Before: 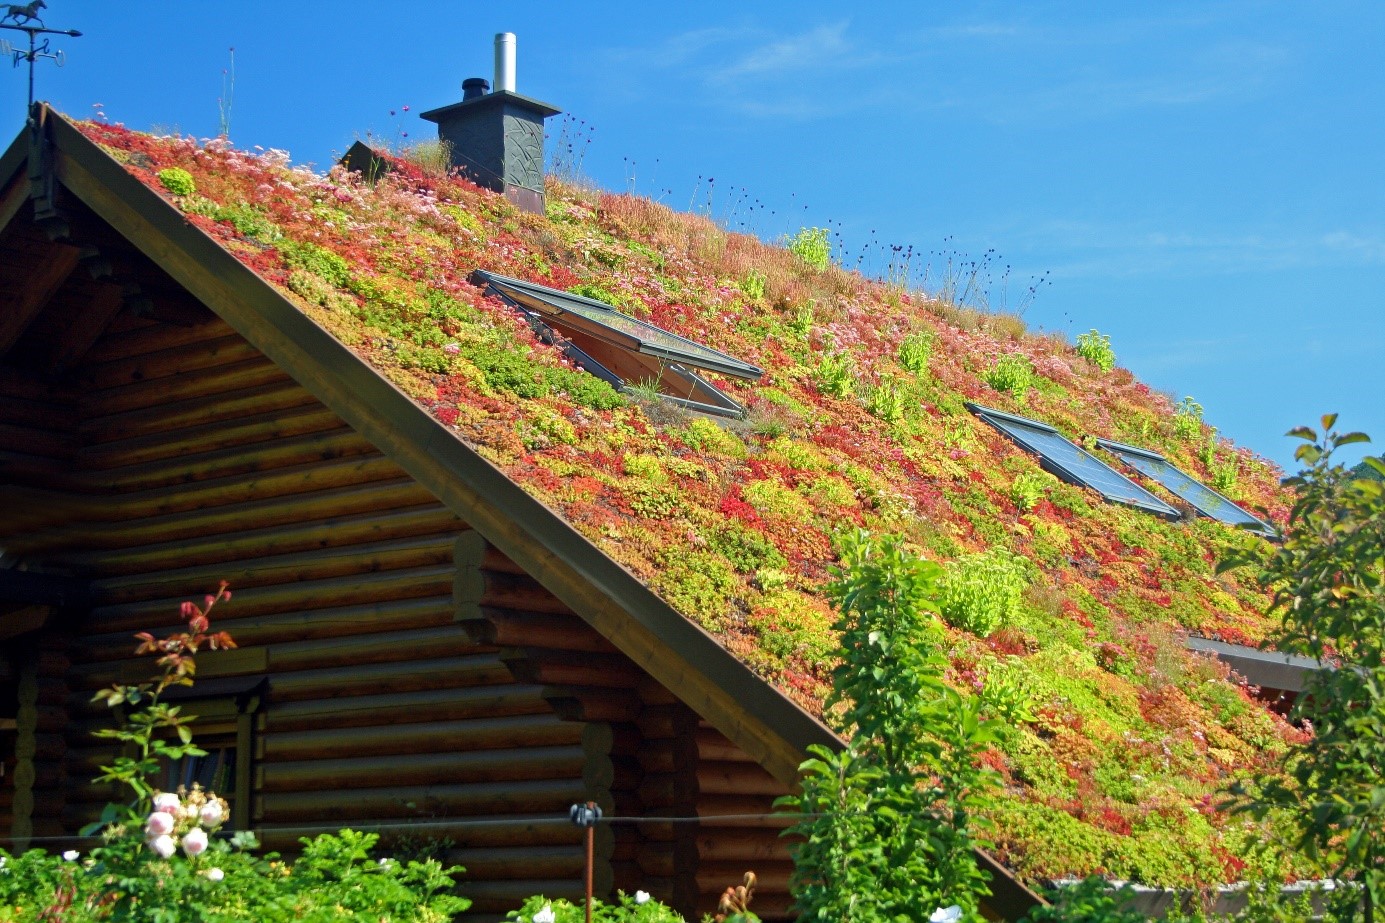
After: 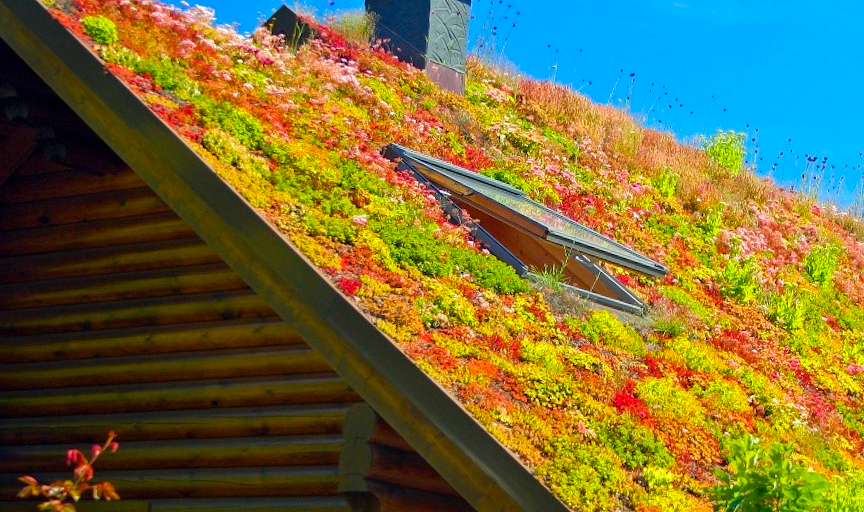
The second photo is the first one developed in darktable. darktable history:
color balance rgb: linear chroma grading › global chroma 15%, perceptual saturation grading › global saturation 30%
crop and rotate: angle -4.99°, left 2.122%, top 6.945%, right 27.566%, bottom 30.519%
exposure: exposure 0.127 EV, compensate highlight preservation false
color zones: curves: ch0 [(0.25, 0.5) (0.428, 0.473) (0.75, 0.5)]; ch1 [(0.243, 0.479) (0.398, 0.452) (0.75, 0.5)]
